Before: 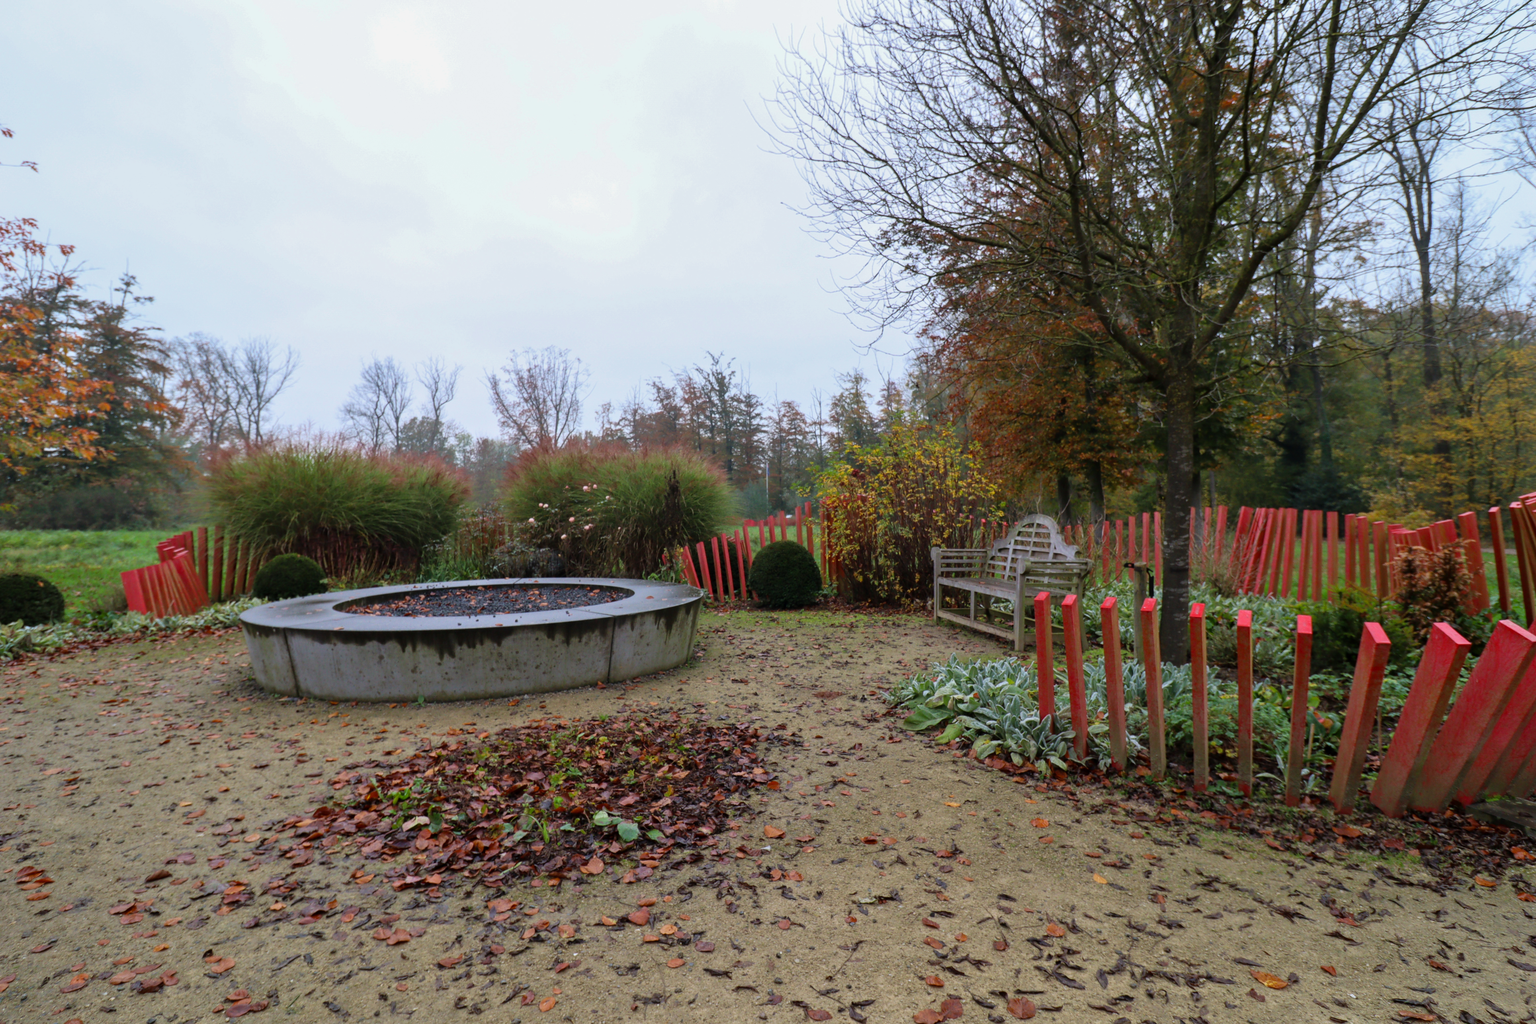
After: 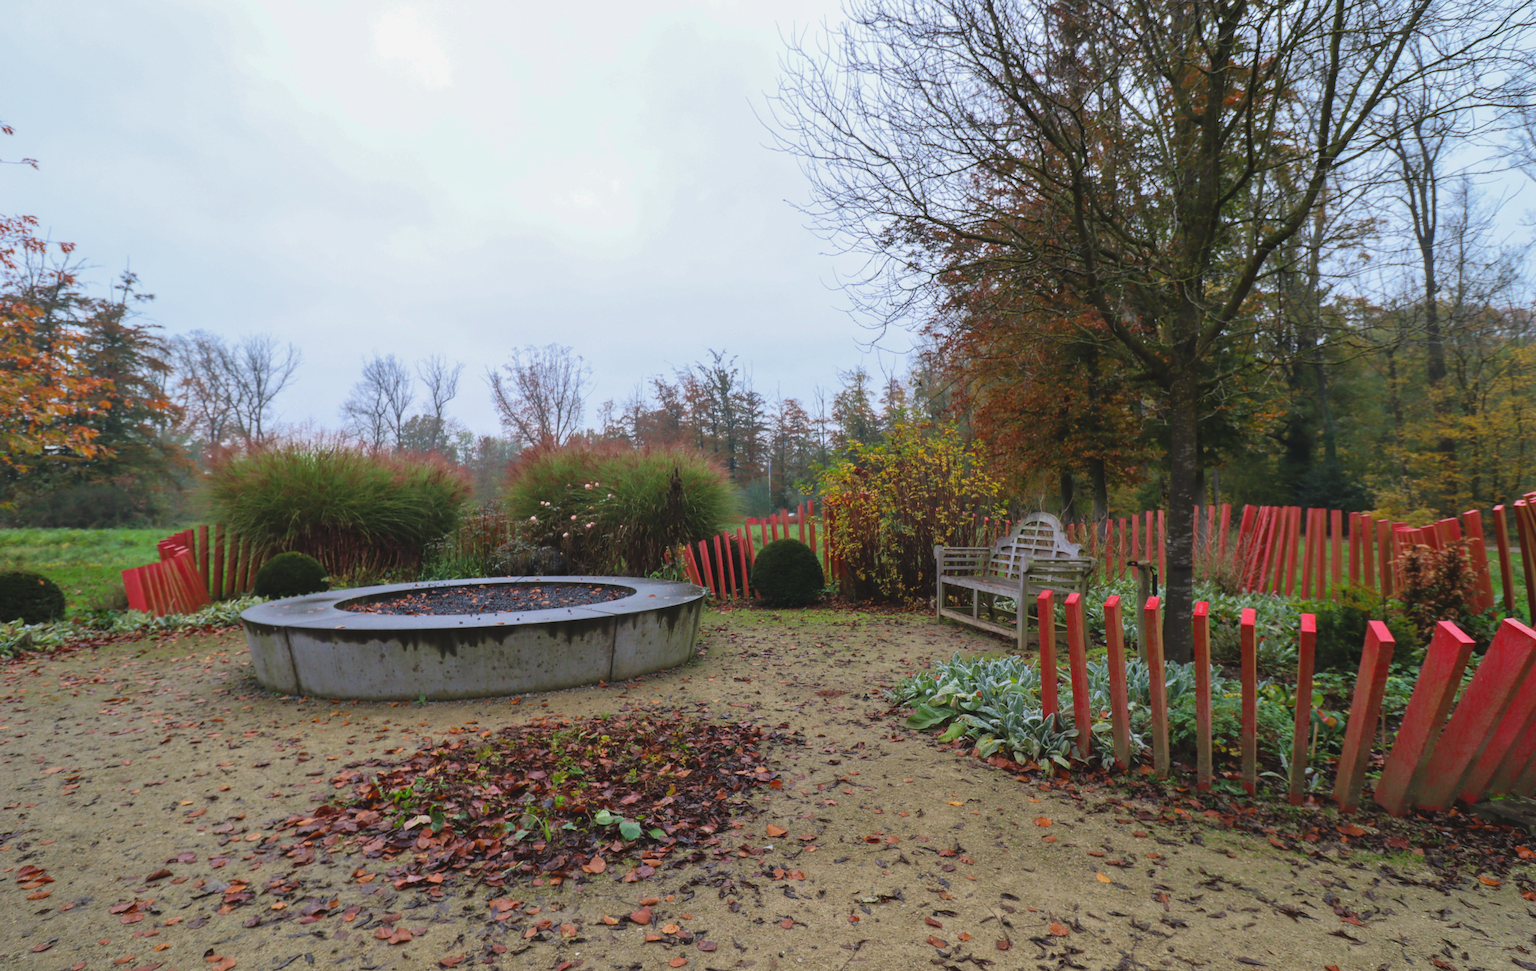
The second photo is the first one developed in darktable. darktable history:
color balance rgb: global offset › luminance 0.782%, perceptual saturation grading › global saturation 0.727%, global vibrance 20%
color zones: curves: ch0 [(0, 0.5) (0.143, 0.5) (0.286, 0.5) (0.429, 0.495) (0.571, 0.437) (0.714, 0.44) (0.857, 0.496) (1, 0.5)]
crop: top 0.355%, right 0.262%, bottom 5.006%
